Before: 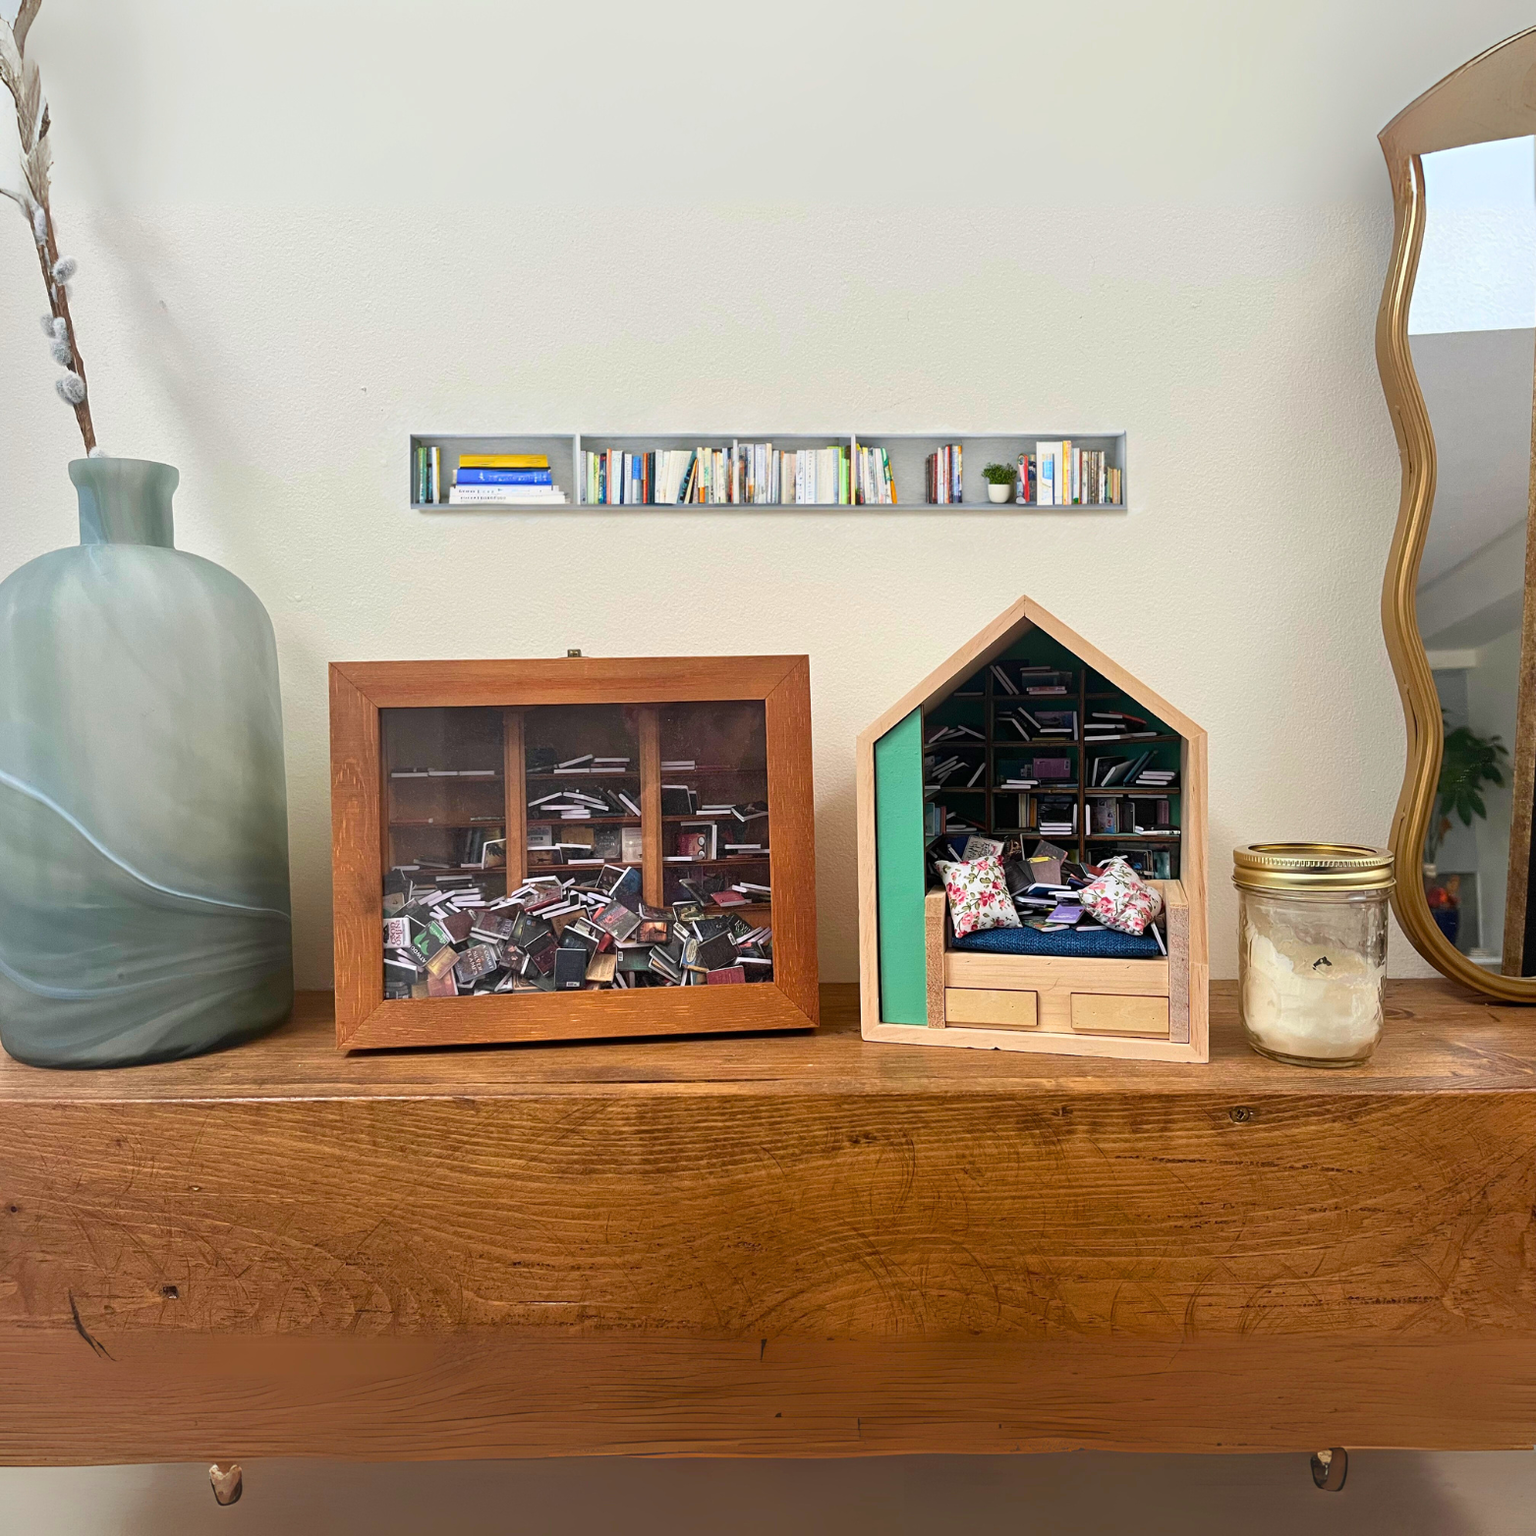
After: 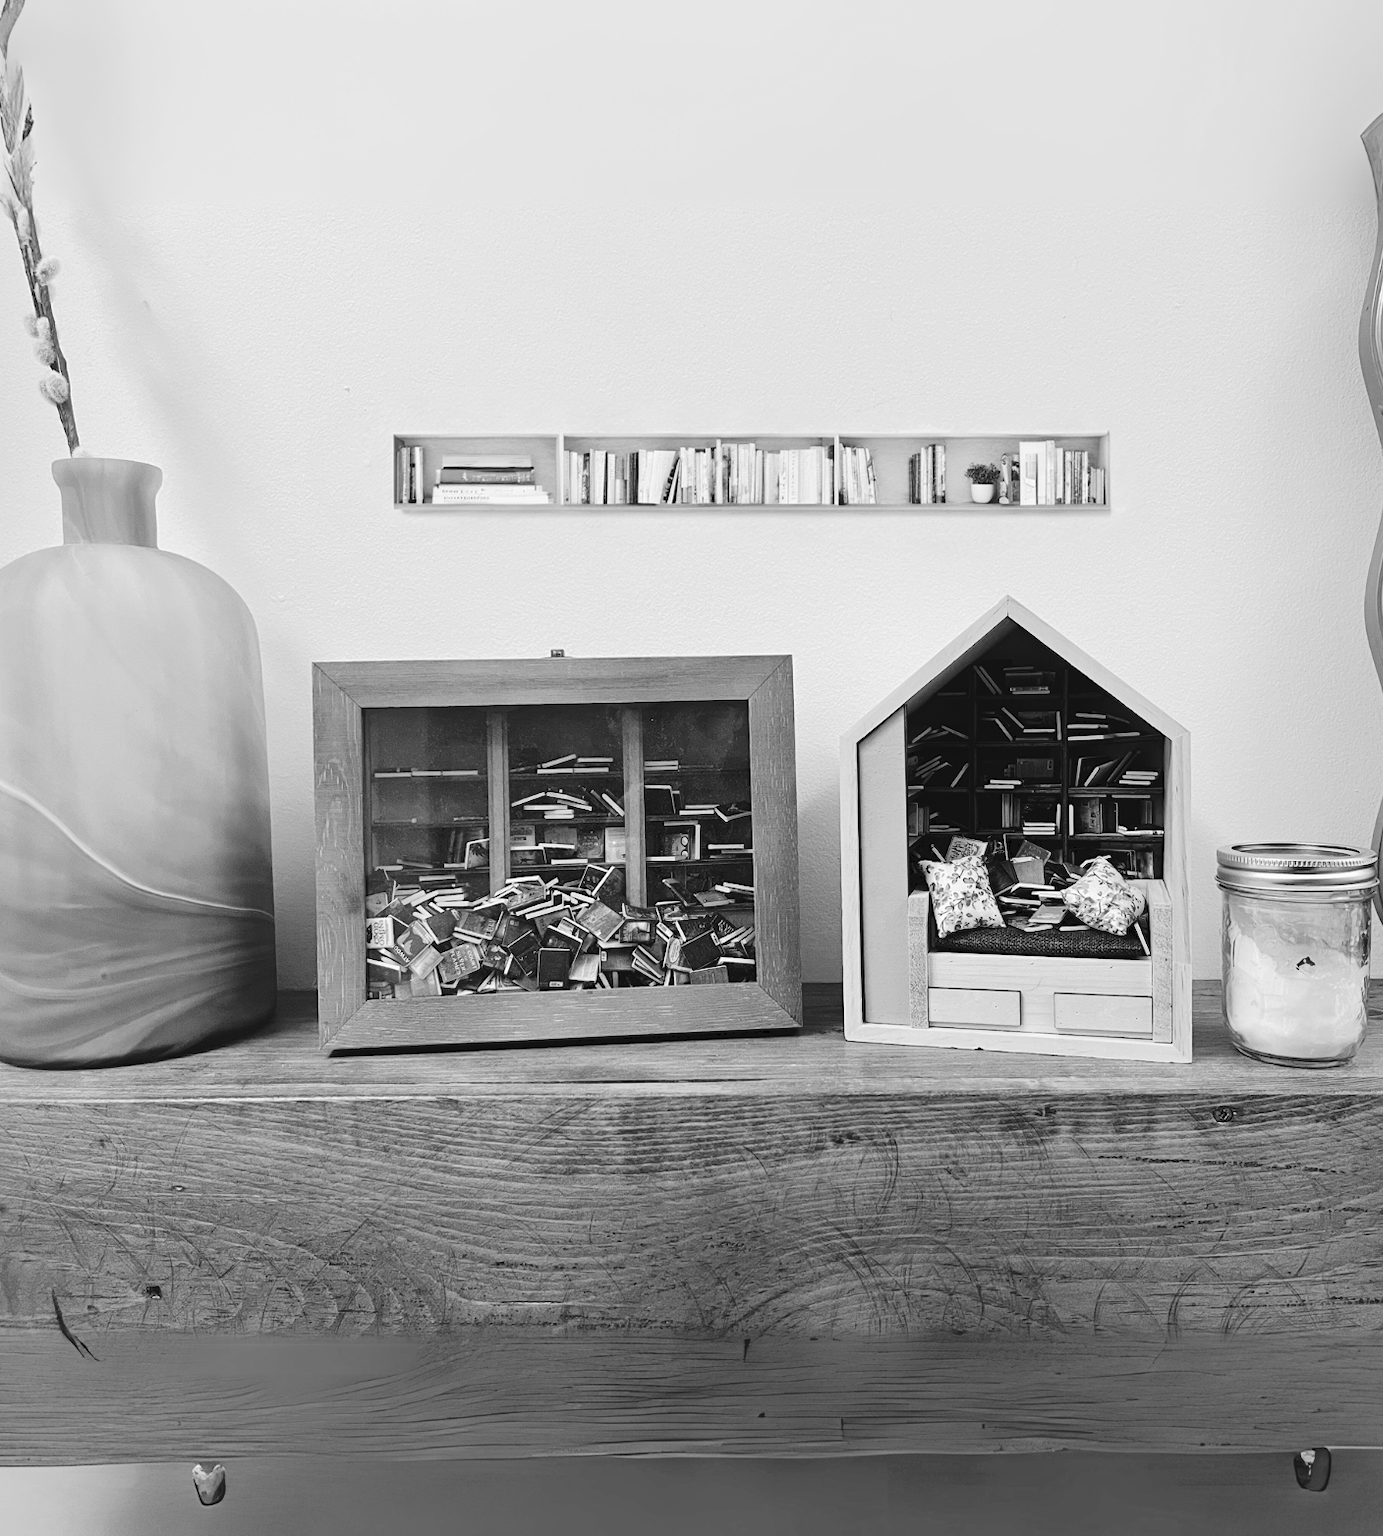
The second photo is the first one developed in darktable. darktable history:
crop and rotate: left 1.088%, right 8.807%
color zones: curves: ch0 [(0, 0.5) (0.143, 0.5) (0.286, 0.5) (0.429, 0.5) (0.571, 0.5) (0.714, 0.476) (0.857, 0.5) (1, 0.5)]; ch2 [(0, 0.5) (0.143, 0.5) (0.286, 0.5) (0.429, 0.5) (0.571, 0.5) (0.714, 0.487) (0.857, 0.5) (1, 0.5)]
contrast brightness saturation: saturation -1
monochrome: on, module defaults
tone curve: curves: ch0 [(0, 0) (0.003, 0.054) (0.011, 0.057) (0.025, 0.056) (0.044, 0.062) (0.069, 0.071) (0.1, 0.088) (0.136, 0.111) (0.177, 0.146) (0.224, 0.19) (0.277, 0.261) (0.335, 0.363) (0.399, 0.458) (0.468, 0.562) (0.543, 0.653) (0.623, 0.725) (0.709, 0.801) (0.801, 0.853) (0.898, 0.915) (1, 1)], preserve colors none
exposure: exposure 0.02 EV, compensate highlight preservation false
